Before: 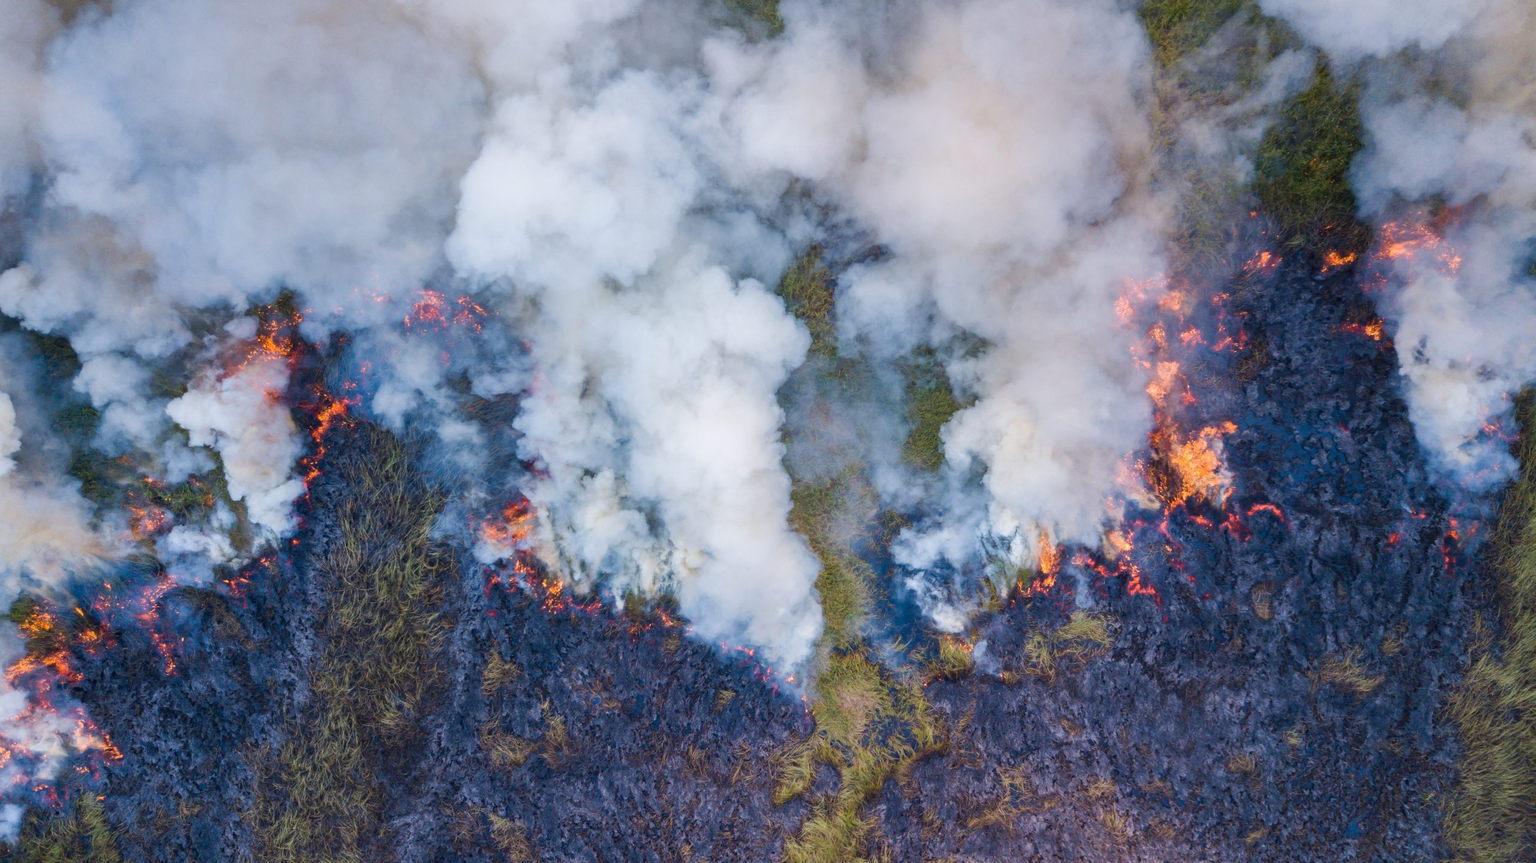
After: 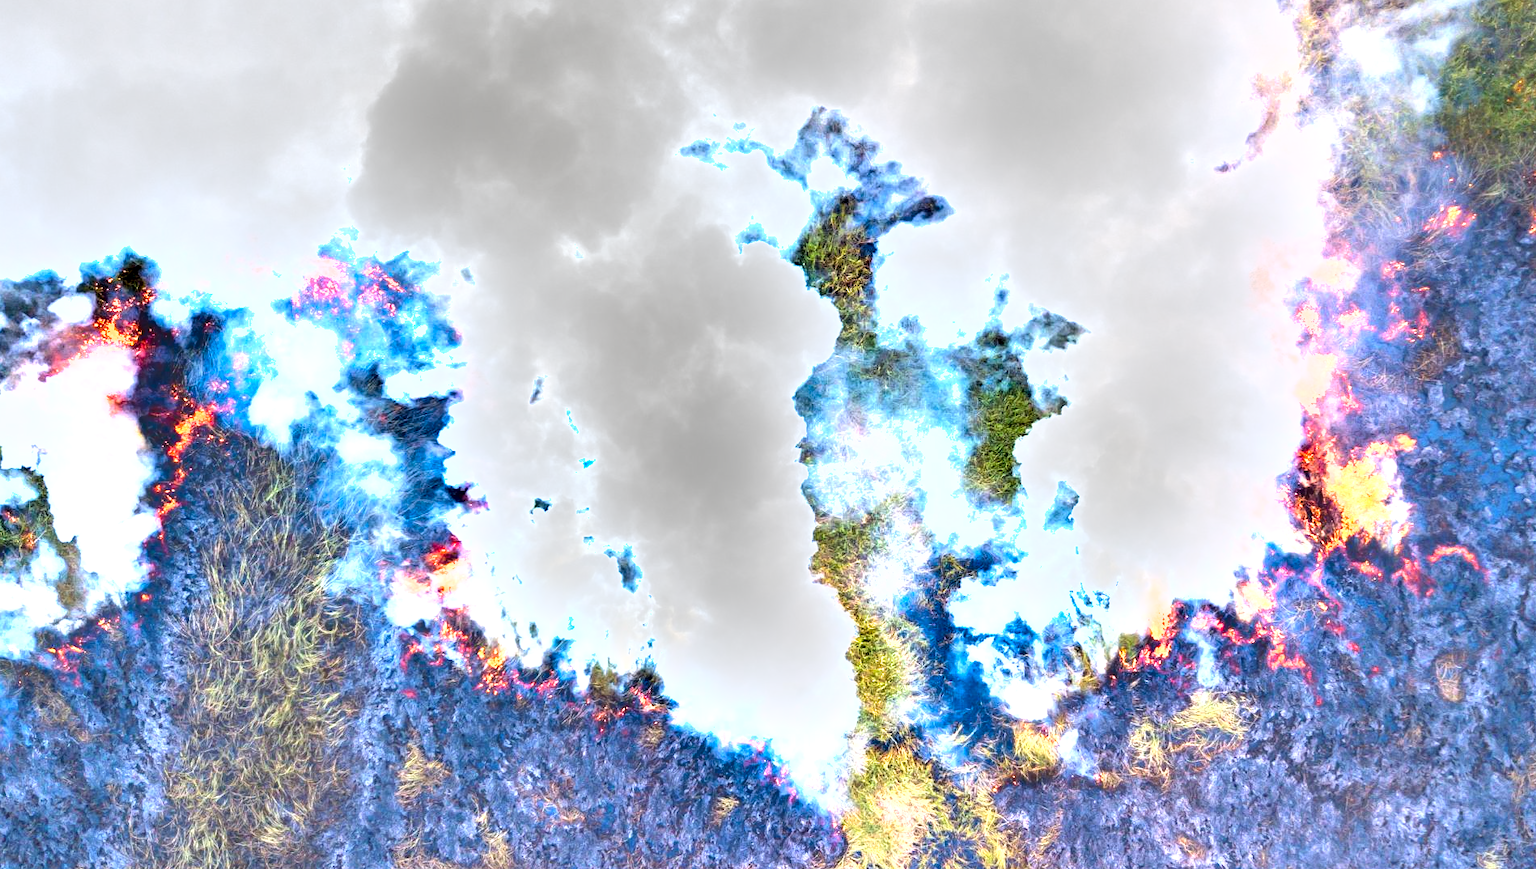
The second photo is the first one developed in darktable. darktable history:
contrast brightness saturation: brightness 0.119
crop and rotate: left 12.235%, top 11.475%, right 13.596%, bottom 13.816%
exposure: exposure 2.182 EV, compensate exposure bias true, compensate highlight preservation false
shadows and highlights: shadows 43.41, white point adjustment -1.55, soften with gaussian
